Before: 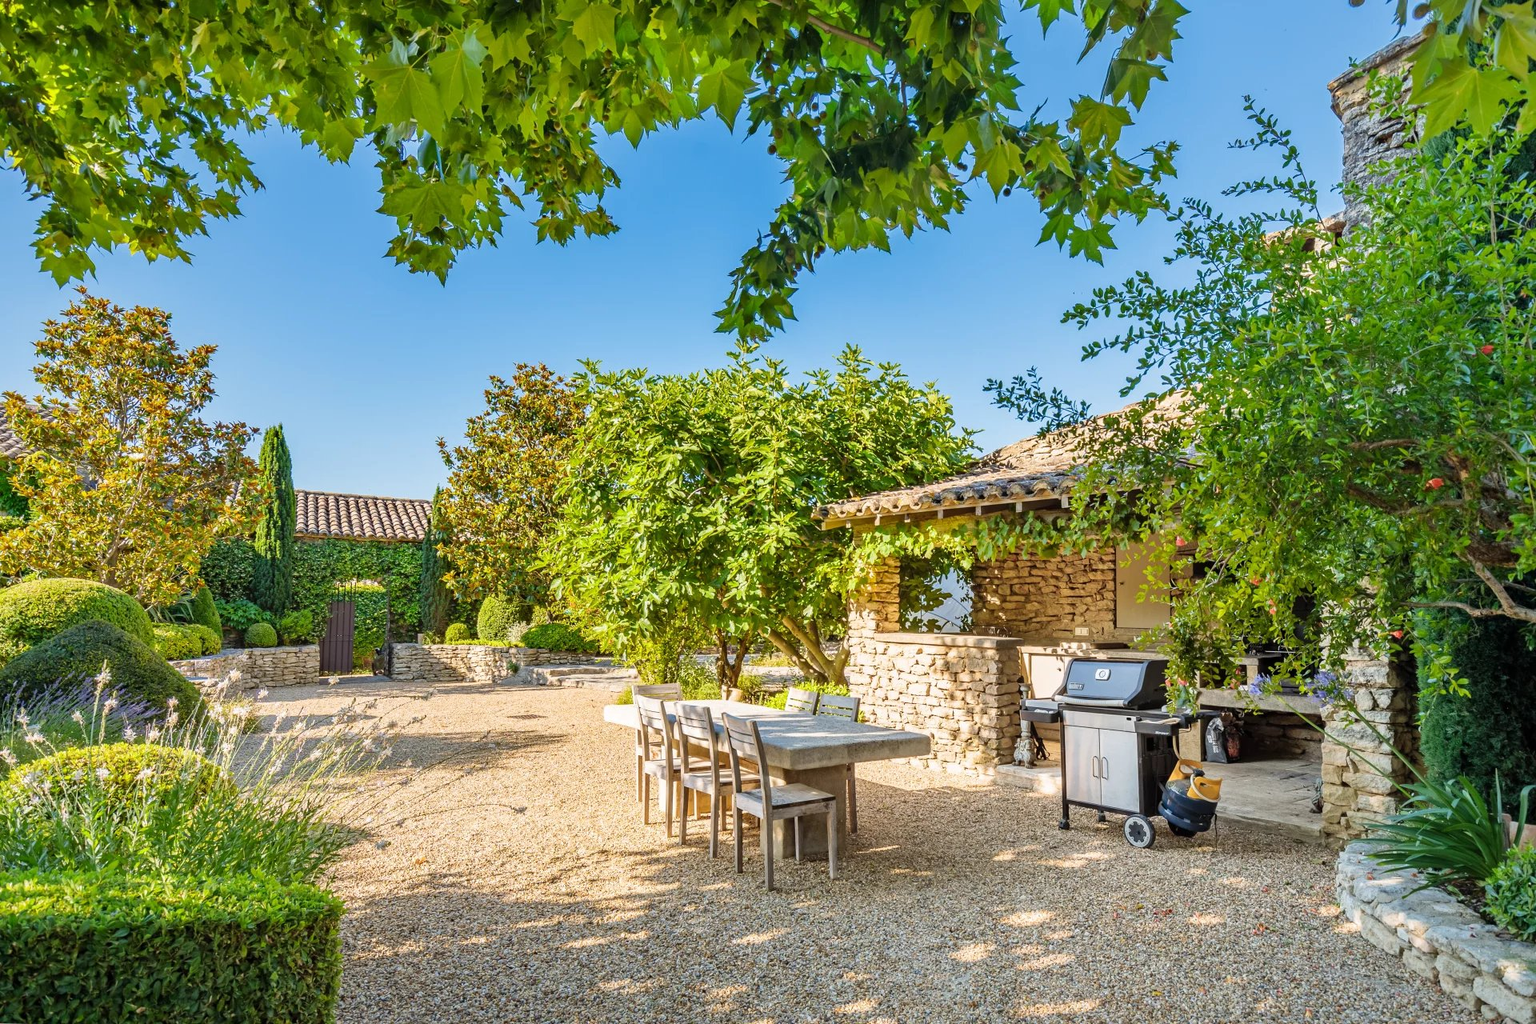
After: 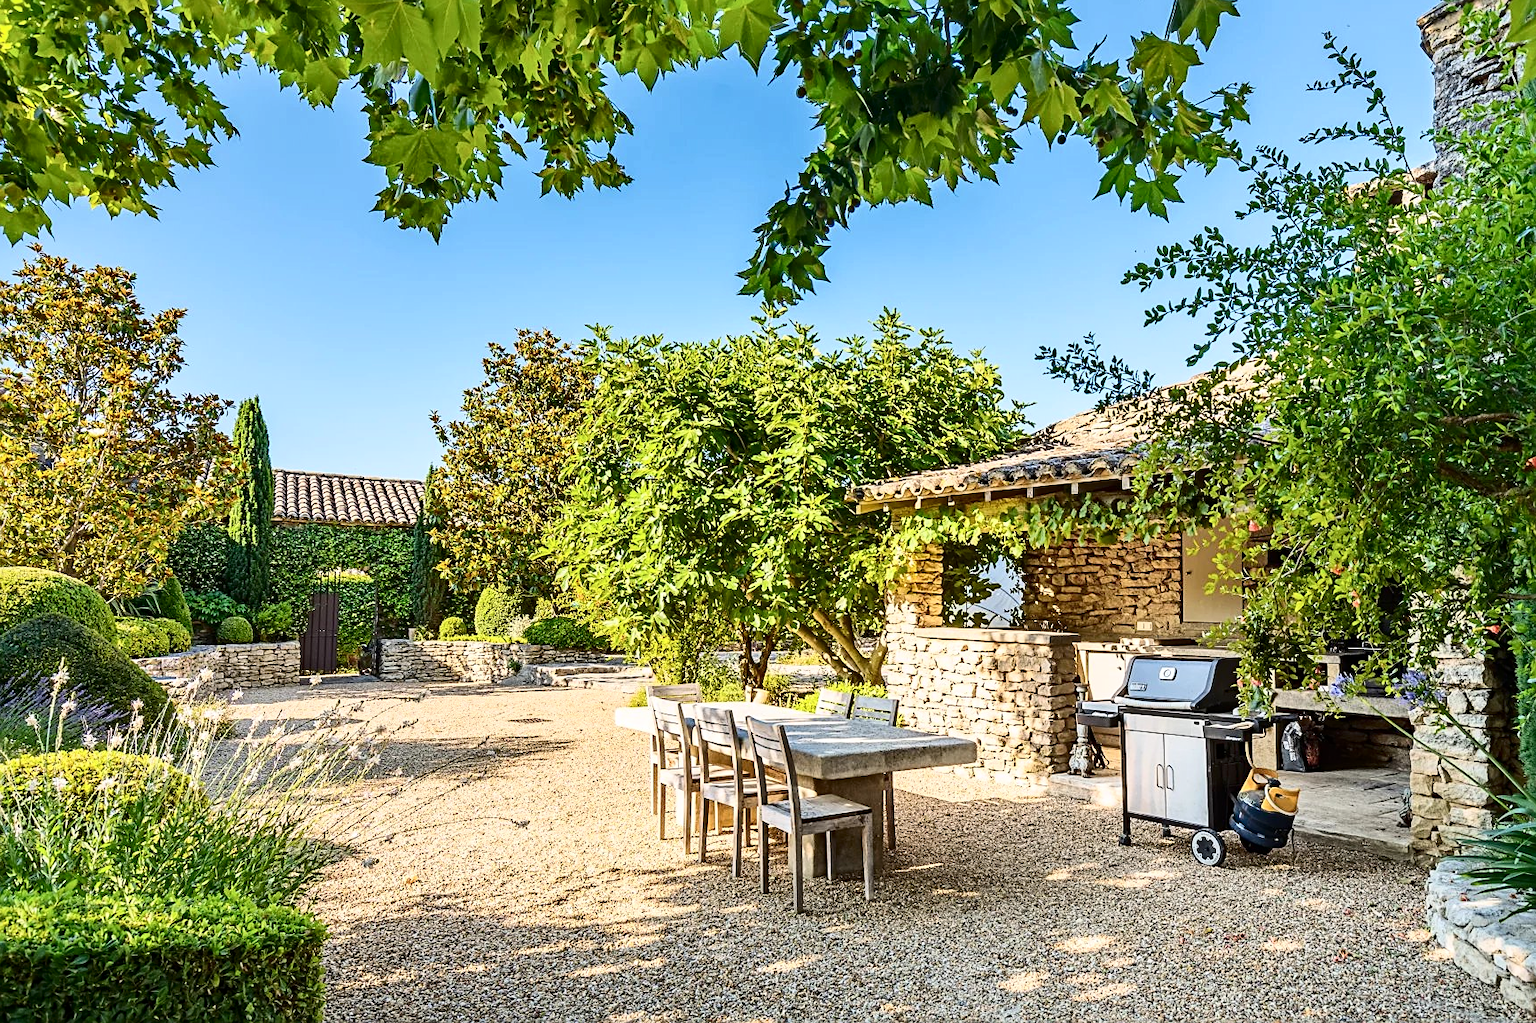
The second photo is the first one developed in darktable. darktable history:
crop: left 3.219%, top 6.496%, right 6.475%, bottom 3.254%
contrast brightness saturation: contrast 0.284
sharpen: on, module defaults
